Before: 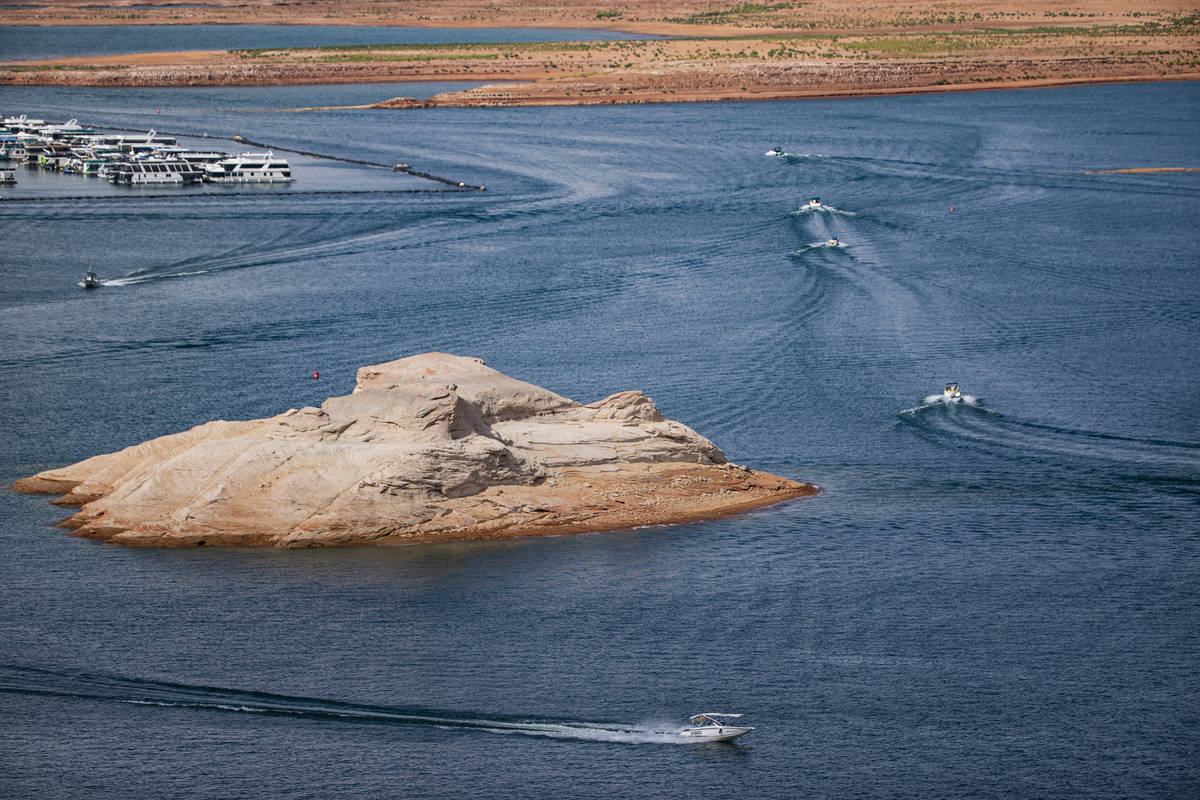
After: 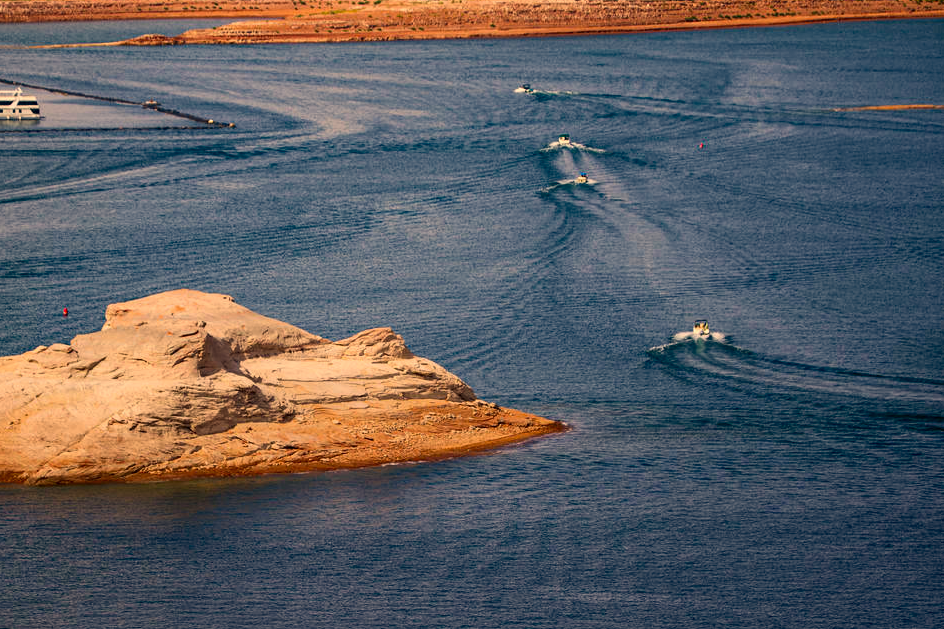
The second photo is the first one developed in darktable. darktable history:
crop and rotate: left 20.962%, top 7.967%, right 0.354%, bottom 13.324%
color correction: highlights a* 14.94, highlights b* 31.84
contrast brightness saturation: contrast 0.133, brightness -0.052, saturation 0.156
